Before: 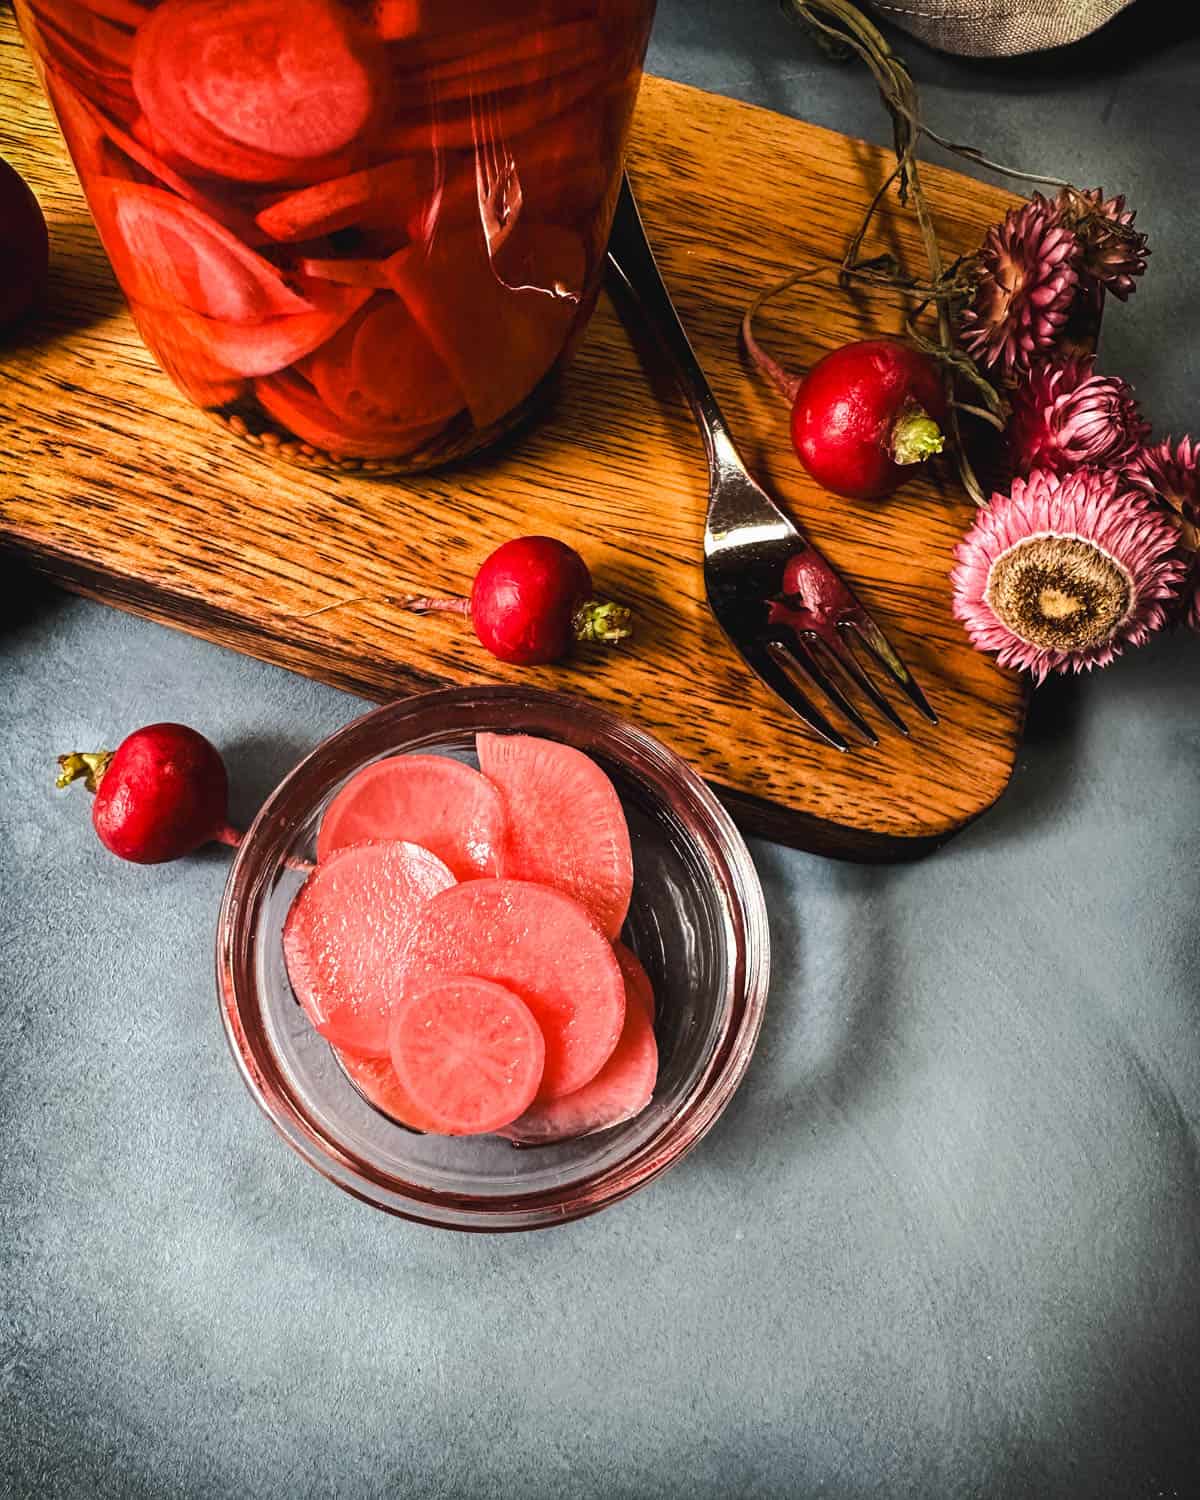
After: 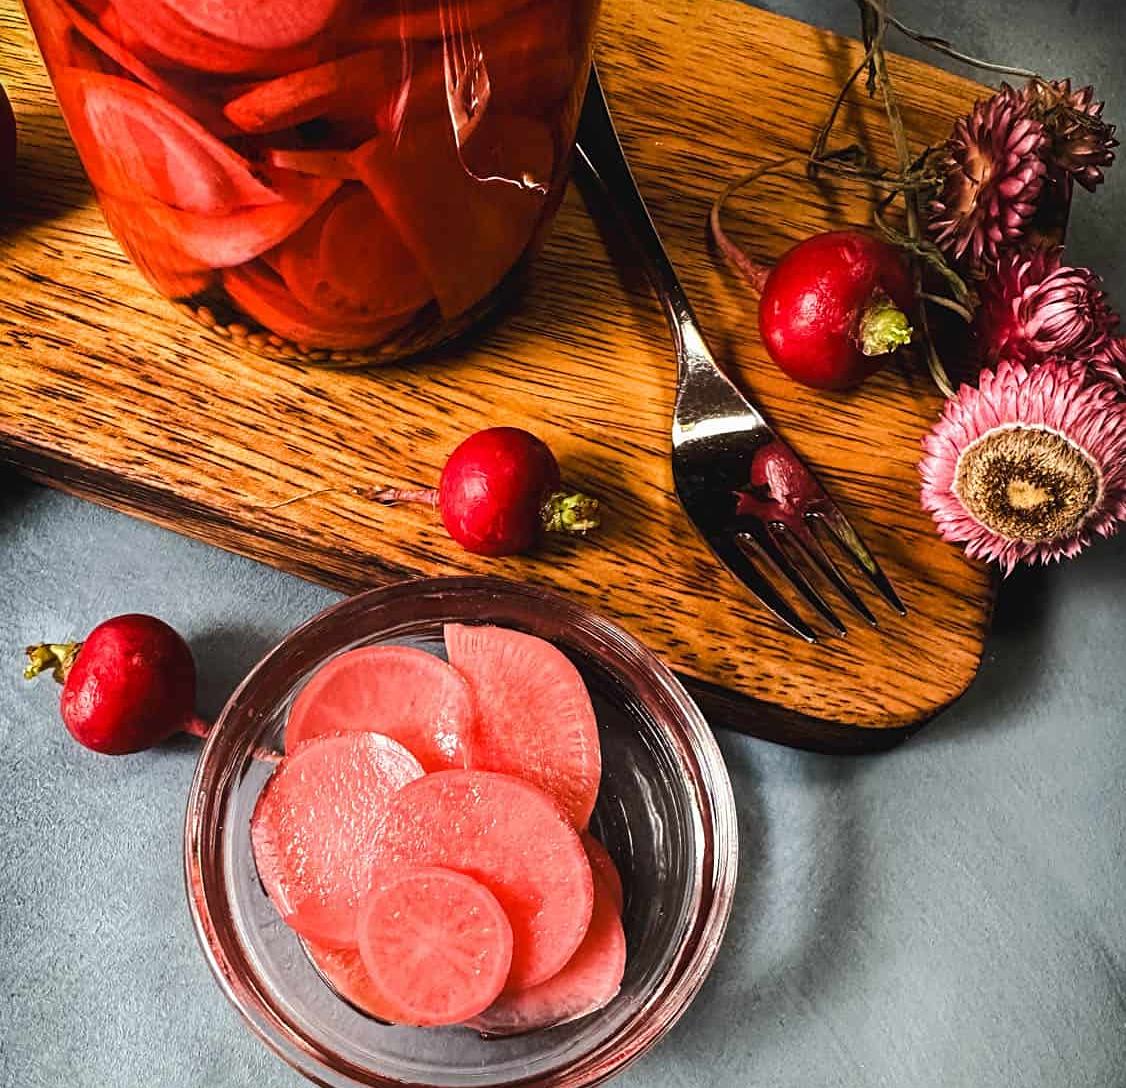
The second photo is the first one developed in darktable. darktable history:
sharpen: amount 0.2
crop: left 2.737%, top 7.287%, right 3.421%, bottom 20.179%
